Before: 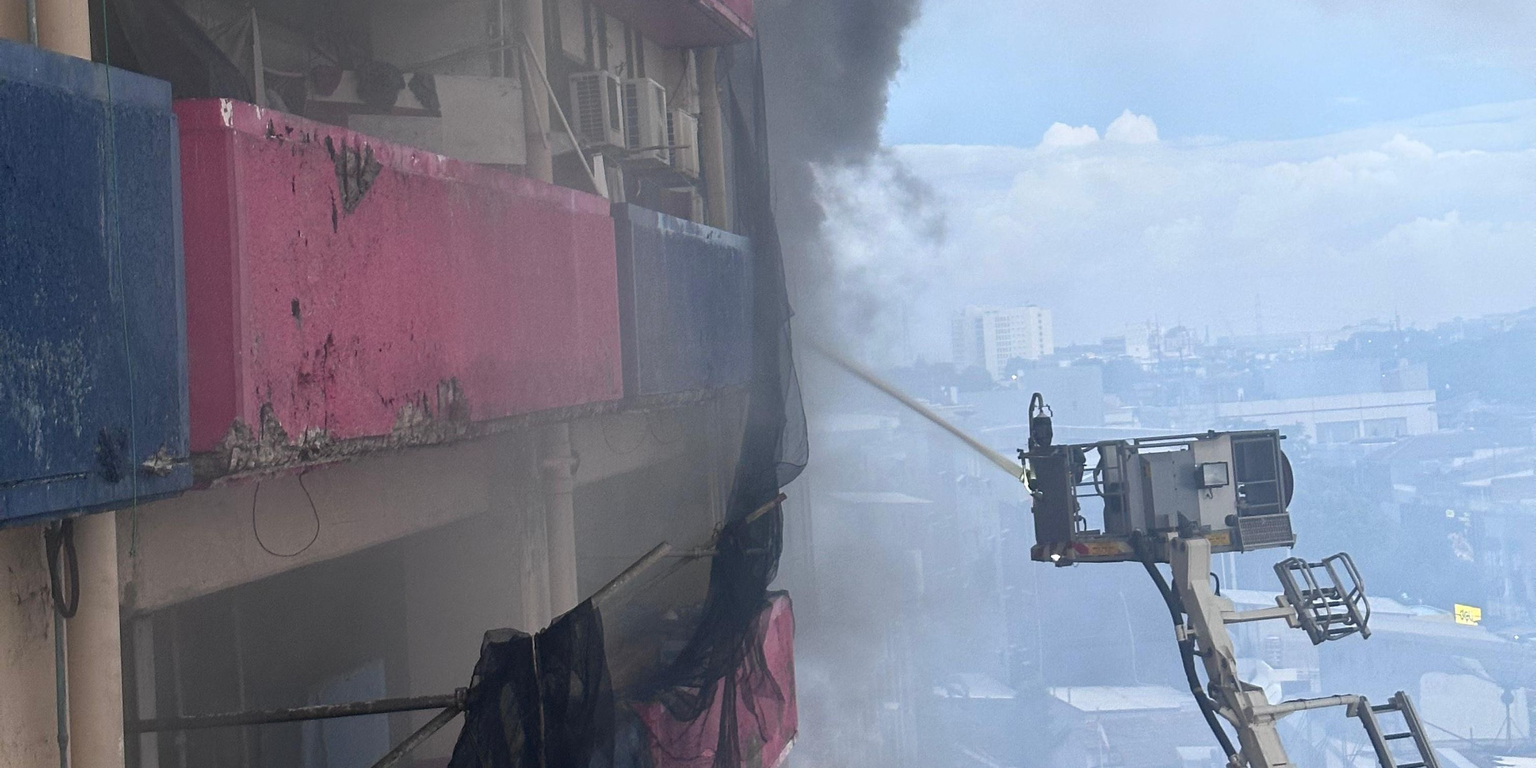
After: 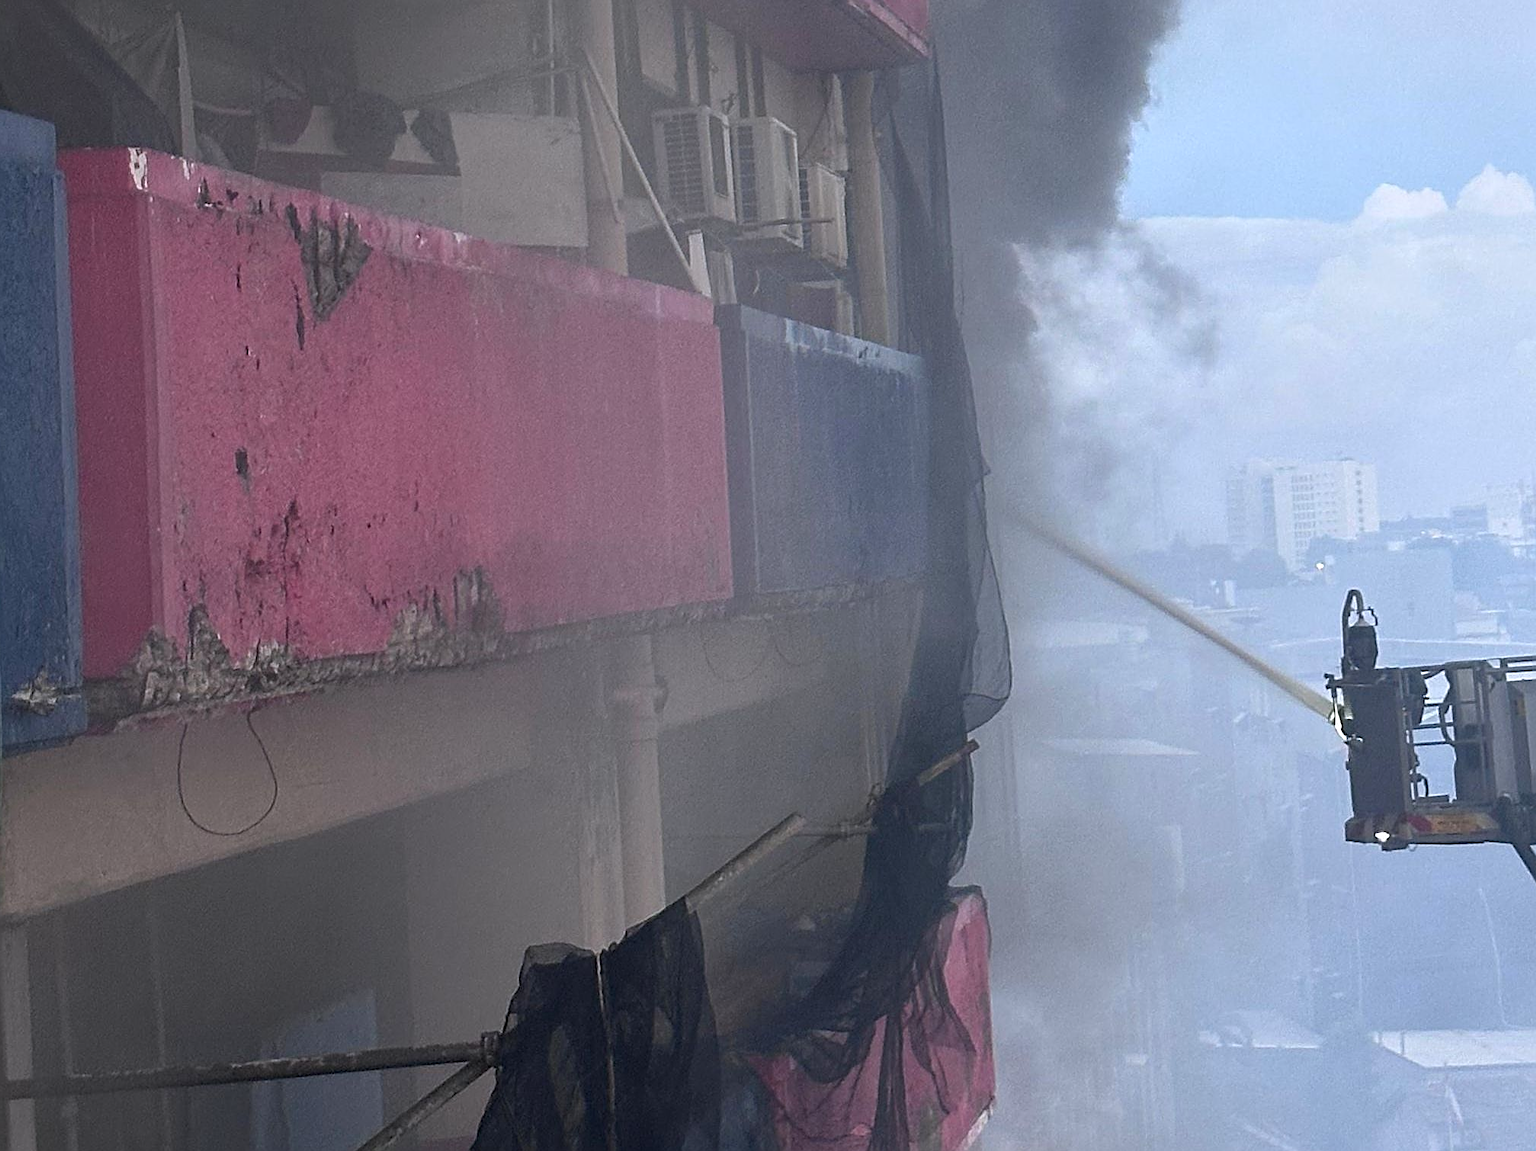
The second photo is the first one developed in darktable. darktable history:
white balance: red 1.004, blue 1.024
sharpen: amount 0.6
crop and rotate: left 8.786%, right 24.548%
